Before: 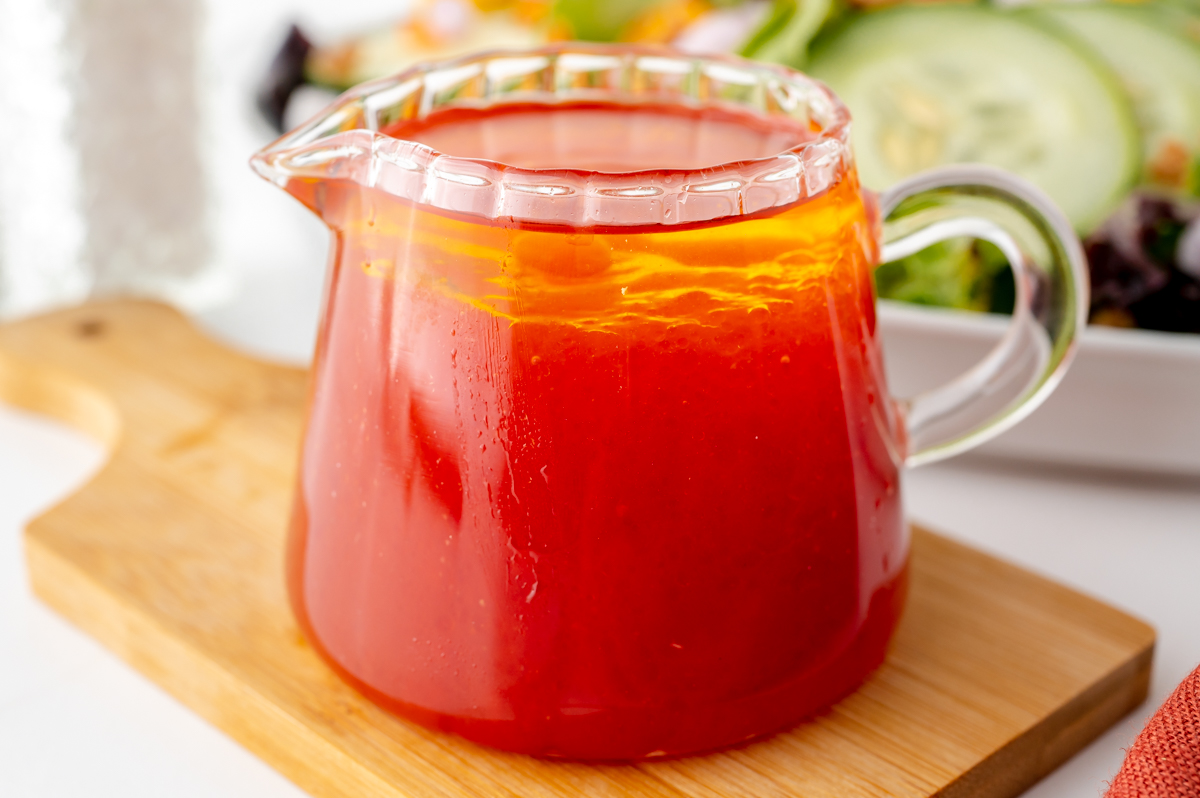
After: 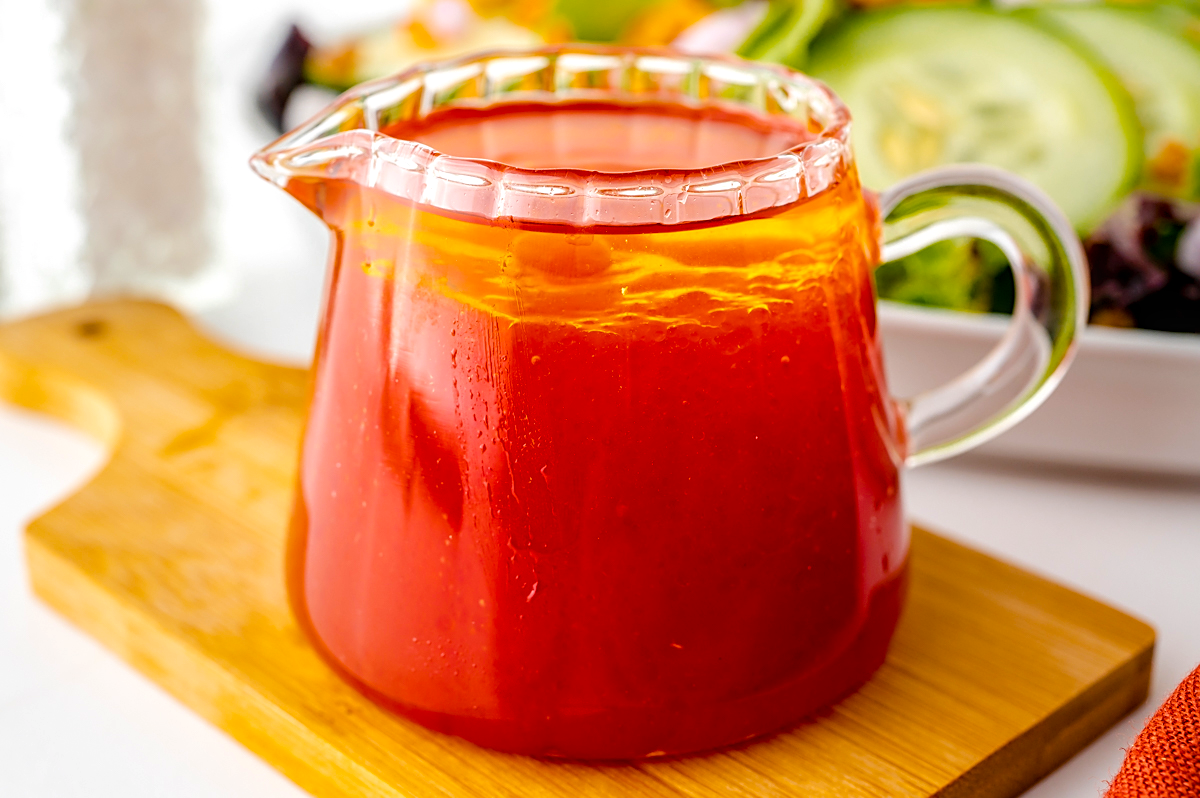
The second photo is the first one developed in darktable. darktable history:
local contrast: on, module defaults
sharpen: on, module defaults
color balance rgb: linear chroma grading › global chroma 15%, perceptual saturation grading › global saturation 30%
